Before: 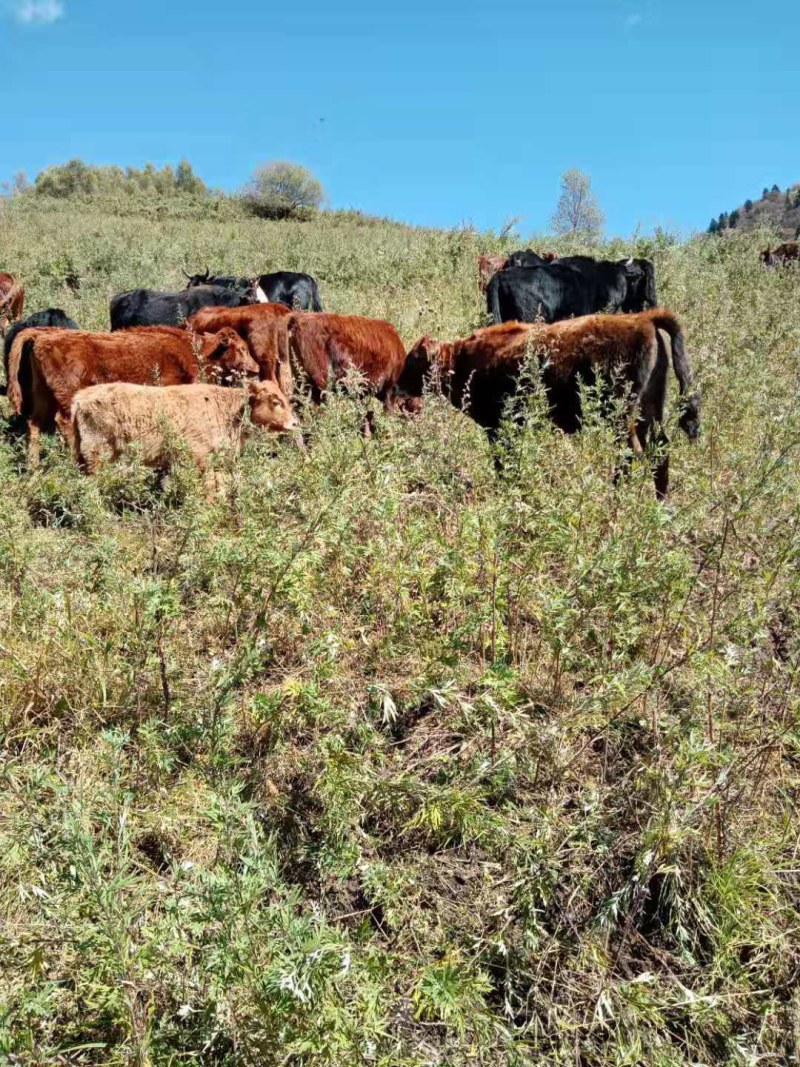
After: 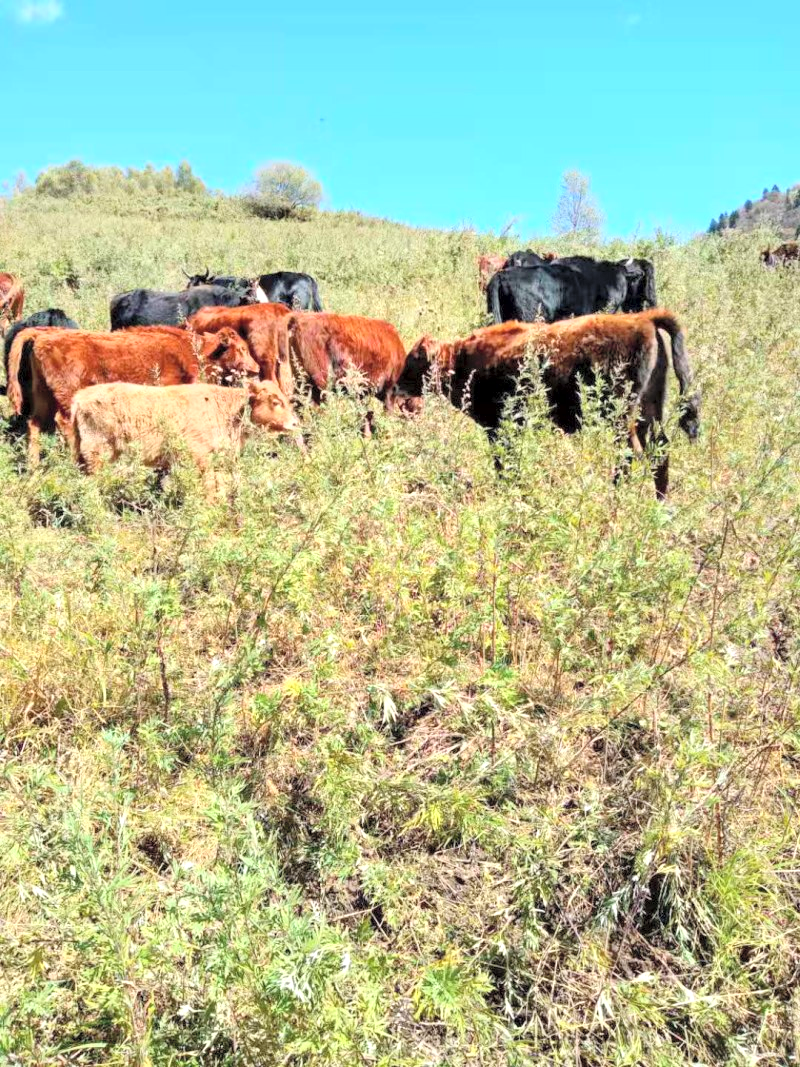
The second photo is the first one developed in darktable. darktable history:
exposure: black level correction 0.001, exposure 0.5 EV, compensate exposure bias true, compensate highlight preservation false
contrast brightness saturation: contrast 0.1, brightness 0.3, saturation 0.14
